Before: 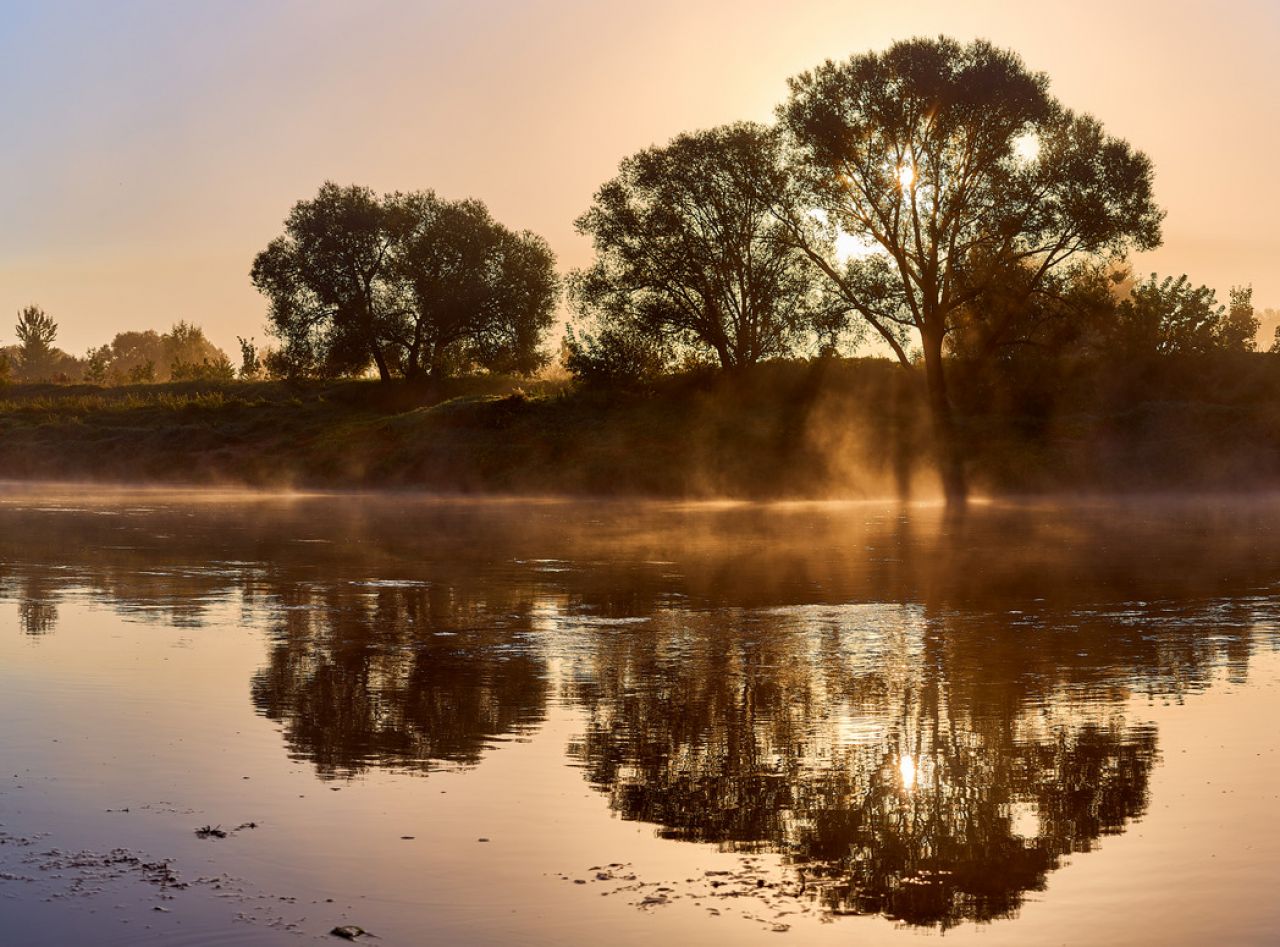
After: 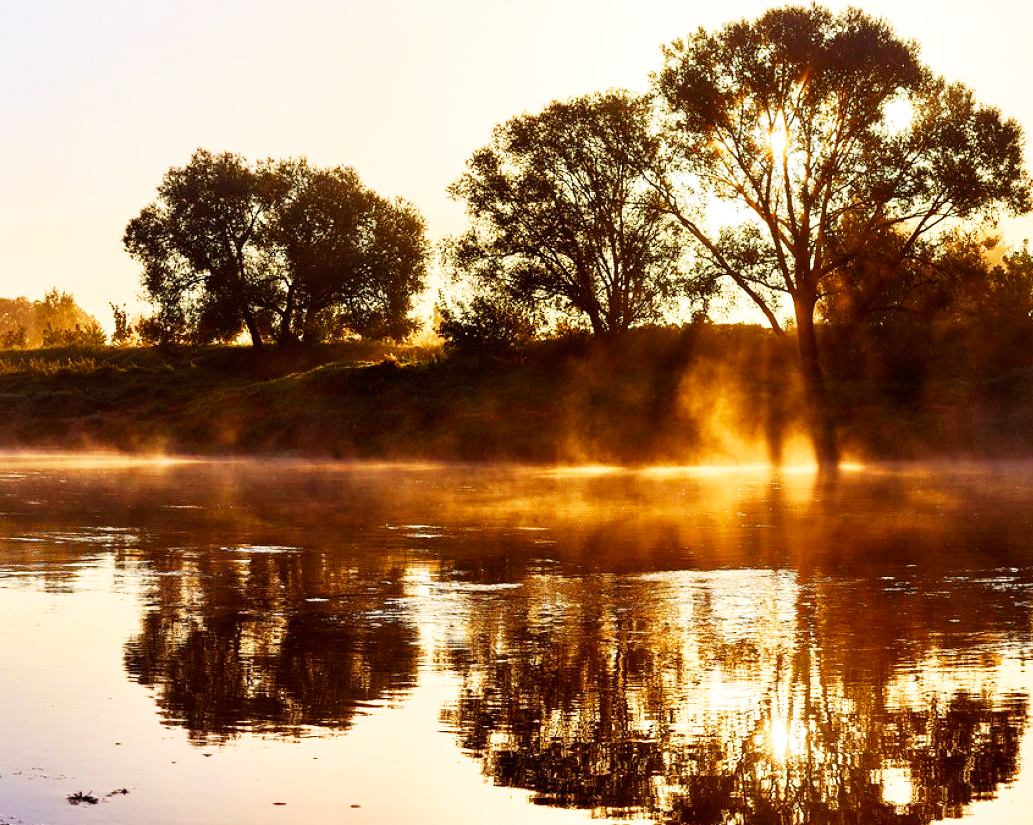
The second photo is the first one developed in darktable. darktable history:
crop: left 10.022%, top 3.654%, right 9.227%, bottom 9.167%
base curve: curves: ch0 [(0, 0) (0.007, 0.004) (0.027, 0.03) (0.046, 0.07) (0.207, 0.54) (0.442, 0.872) (0.673, 0.972) (1, 1)], preserve colors none
